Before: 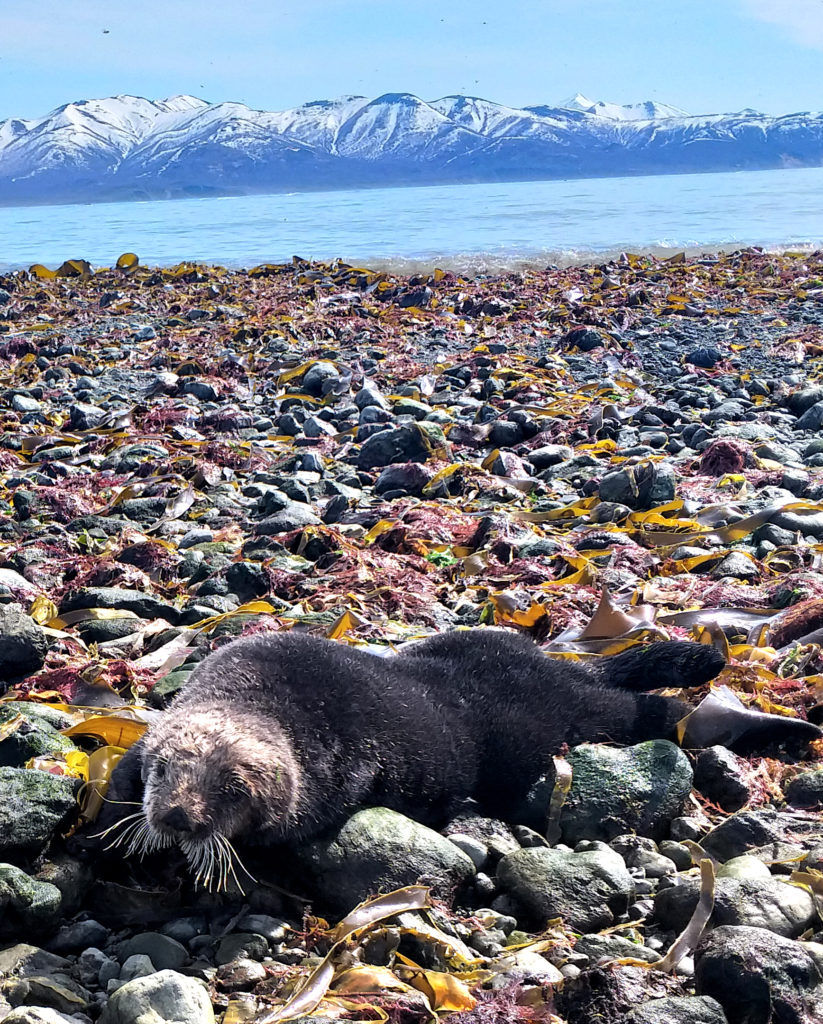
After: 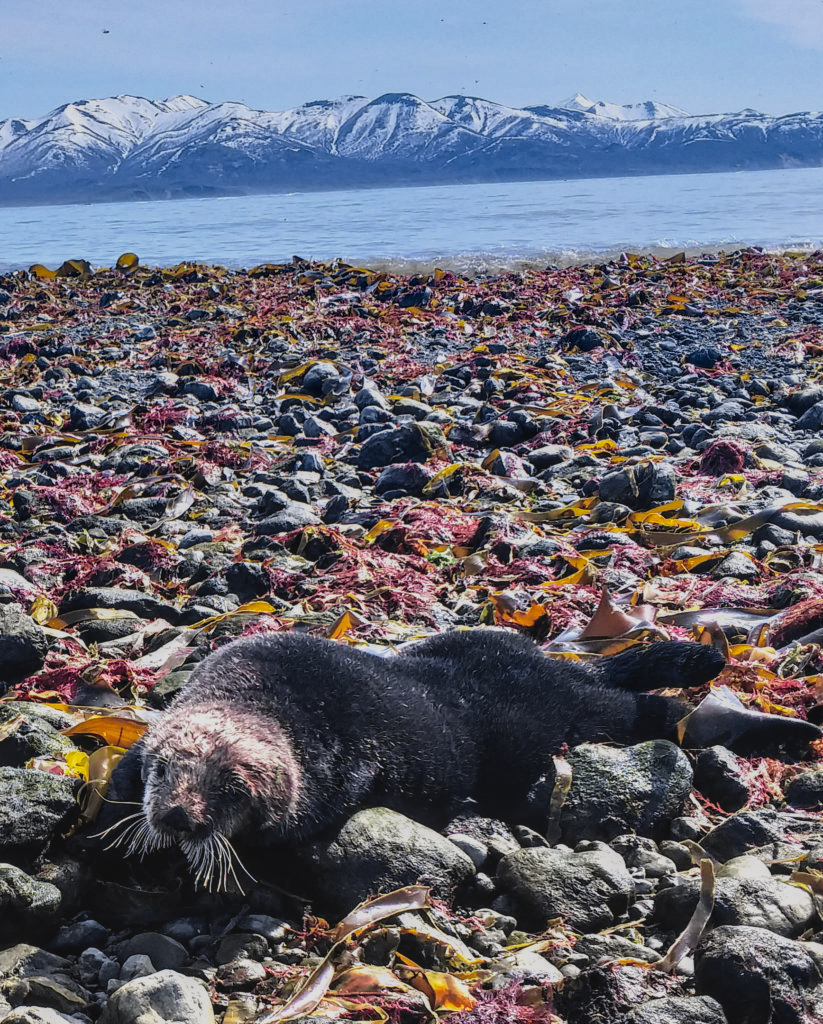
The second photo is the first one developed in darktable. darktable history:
shadows and highlights: shadows 30.99, highlights 0.181, soften with gaussian
exposure: black level correction -0.015, exposure -0.515 EV, compensate highlight preservation false
tone curve: curves: ch0 [(0, 0) (0.087, 0.054) (0.281, 0.245) (0.532, 0.514) (0.835, 0.818) (0.994, 0.955)]; ch1 [(0, 0) (0.27, 0.195) (0.406, 0.435) (0.452, 0.474) (0.495, 0.5) (0.514, 0.508) (0.537, 0.556) (0.654, 0.689) (1, 1)]; ch2 [(0, 0) (0.269, 0.299) (0.459, 0.441) (0.498, 0.499) (0.523, 0.52) (0.551, 0.549) (0.633, 0.625) (0.659, 0.681) (0.718, 0.764) (1, 1)], color space Lab, independent channels, preserve colors none
local contrast: detail 130%
